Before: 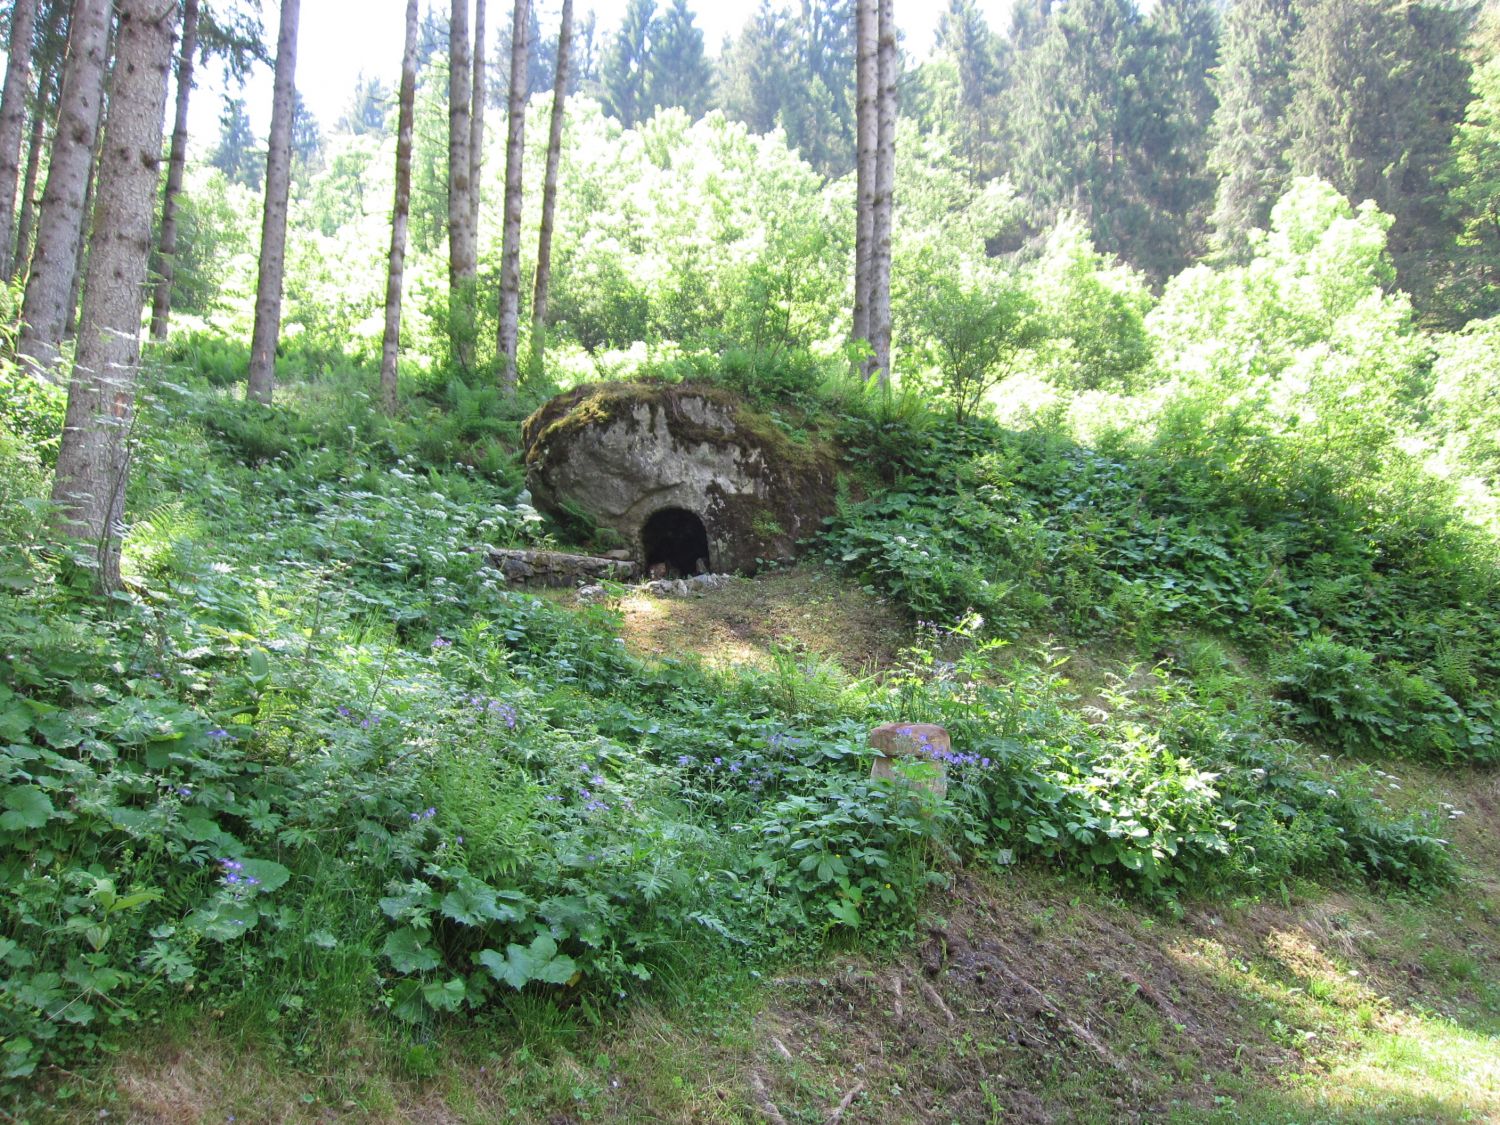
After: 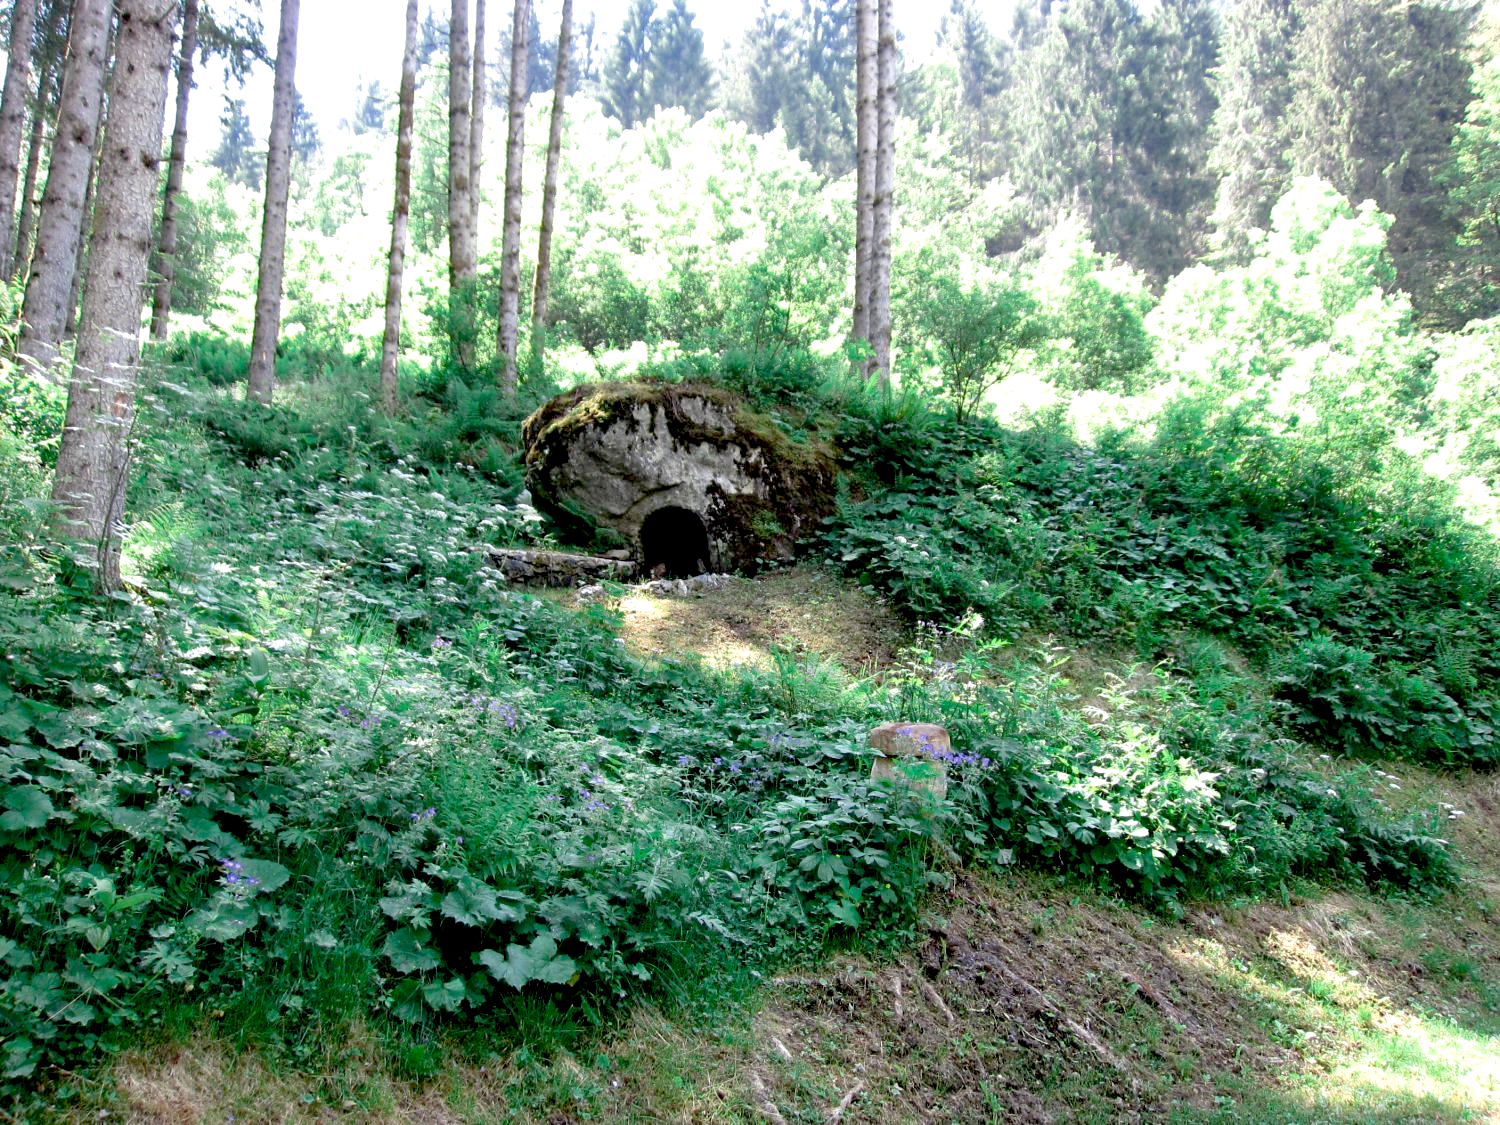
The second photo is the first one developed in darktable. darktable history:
exposure: black level correction 0.039, exposure 0.498 EV, compensate highlight preservation false
color zones: curves: ch0 [(0, 0.5) (0.125, 0.4) (0.25, 0.5) (0.375, 0.4) (0.5, 0.4) (0.625, 0.35) (0.75, 0.35) (0.875, 0.5)]; ch1 [(0, 0.35) (0.125, 0.45) (0.25, 0.35) (0.375, 0.35) (0.5, 0.35) (0.625, 0.35) (0.75, 0.45) (0.875, 0.35)]; ch2 [(0, 0.6) (0.125, 0.5) (0.25, 0.5) (0.375, 0.6) (0.5, 0.6) (0.625, 0.5) (0.75, 0.5) (0.875, 0.5)]
